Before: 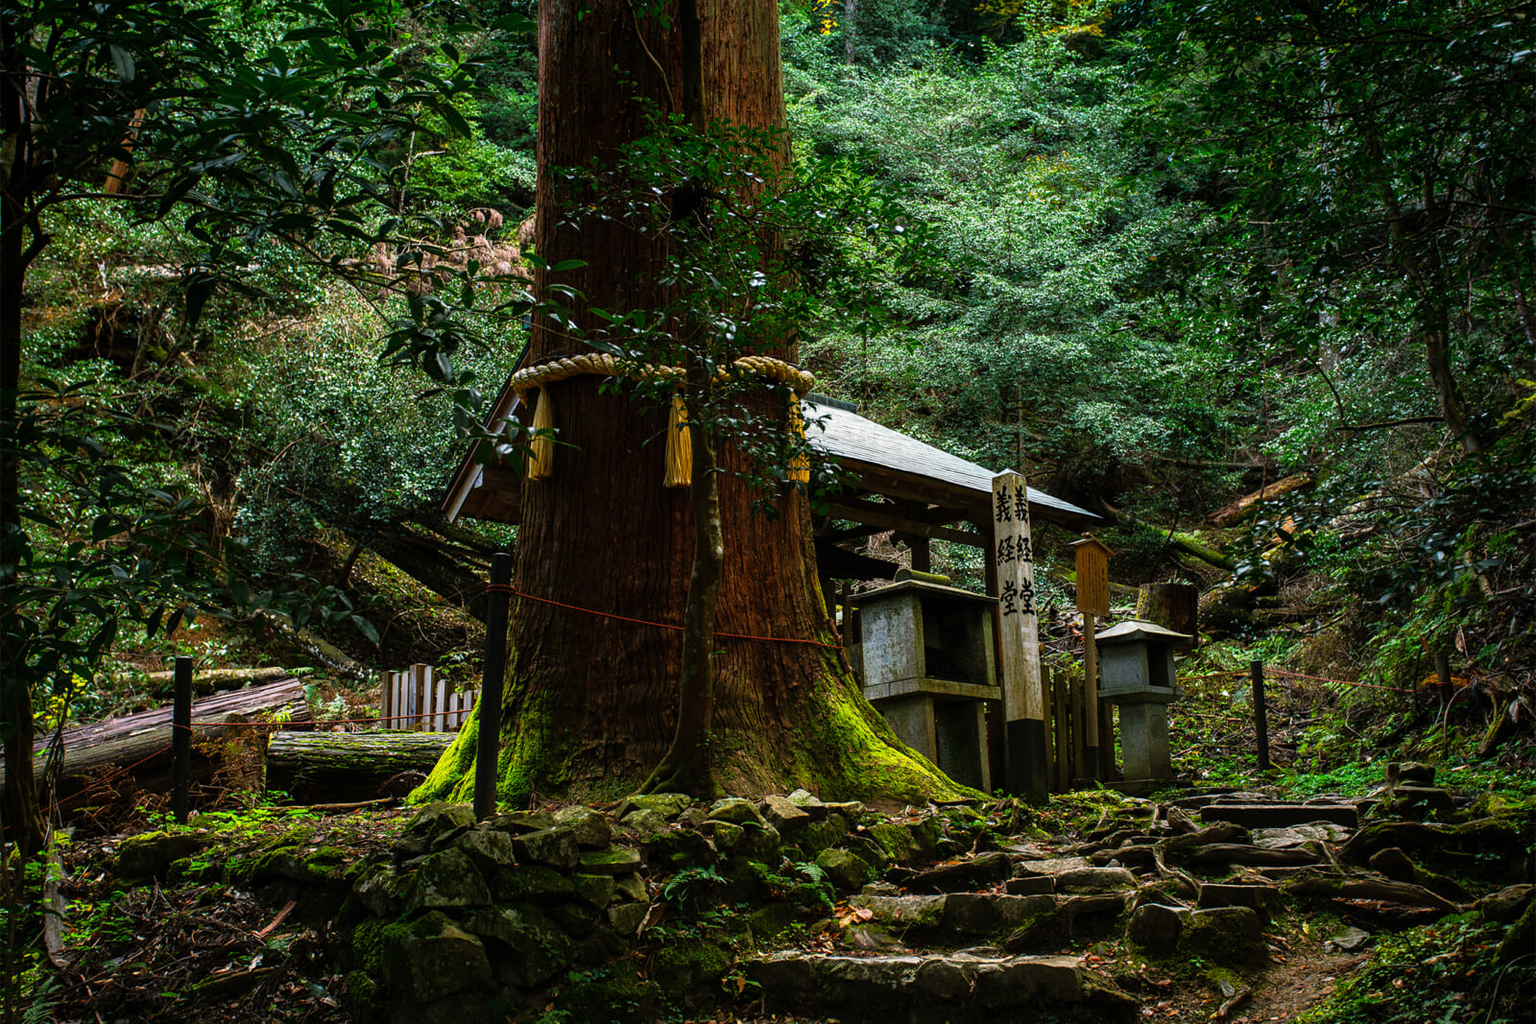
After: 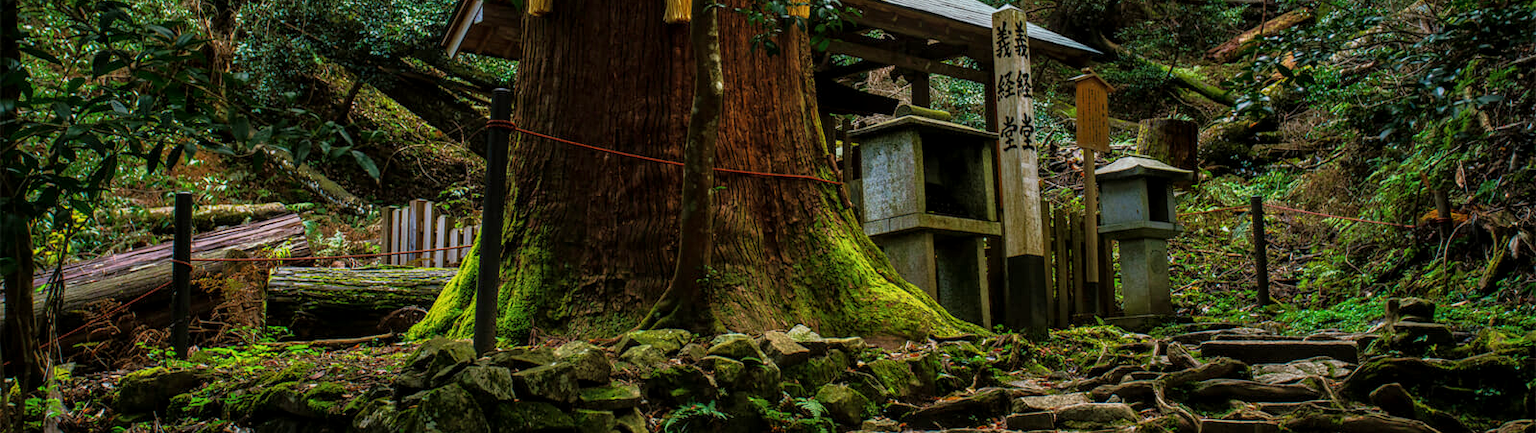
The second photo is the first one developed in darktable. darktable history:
local contrast: on, module defaults
exposure: exposure 0.549 EV, compensate exposure bias true, compensate highlight preservation false
crop: top 45.369%, bottom 12.258%
velvia: on, module defaults
tone equalizer: -8 EV -0.013 EV, -7 EV 0.032 EV, -6 EV -0.008 EV, -5 EV 0.006 EV, -4 EV -0.048 EV, -3 EV -0.238 EV, -2 EV -0.661 EV, -1 EV -0.974 EV, +0 EV -0.97 EV
